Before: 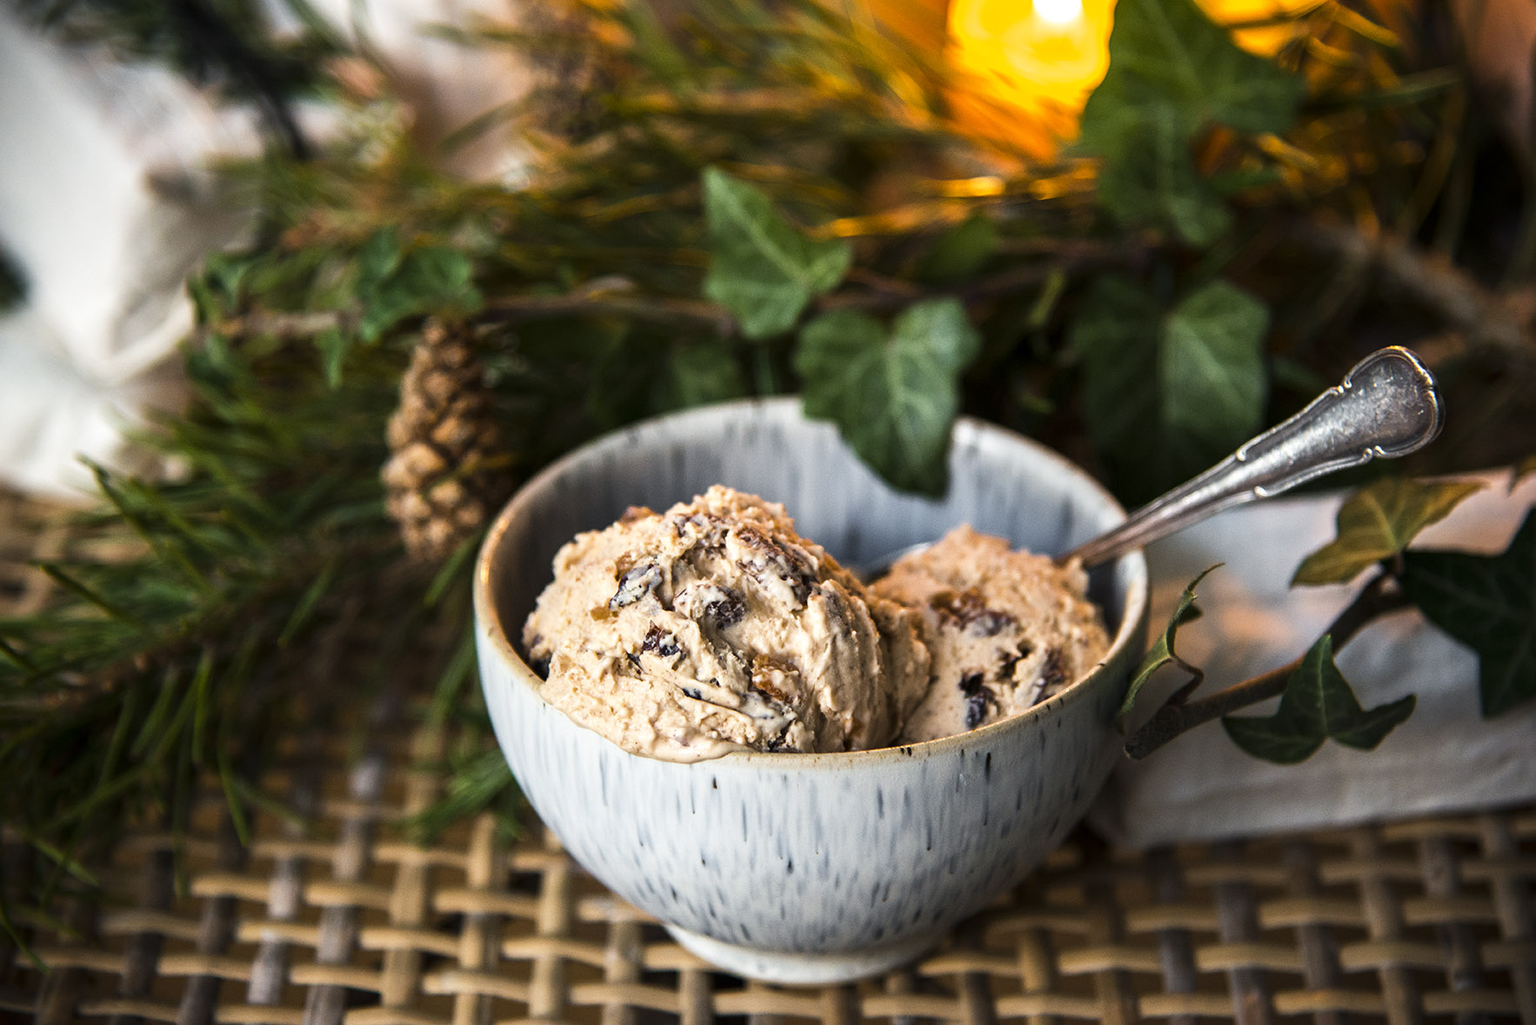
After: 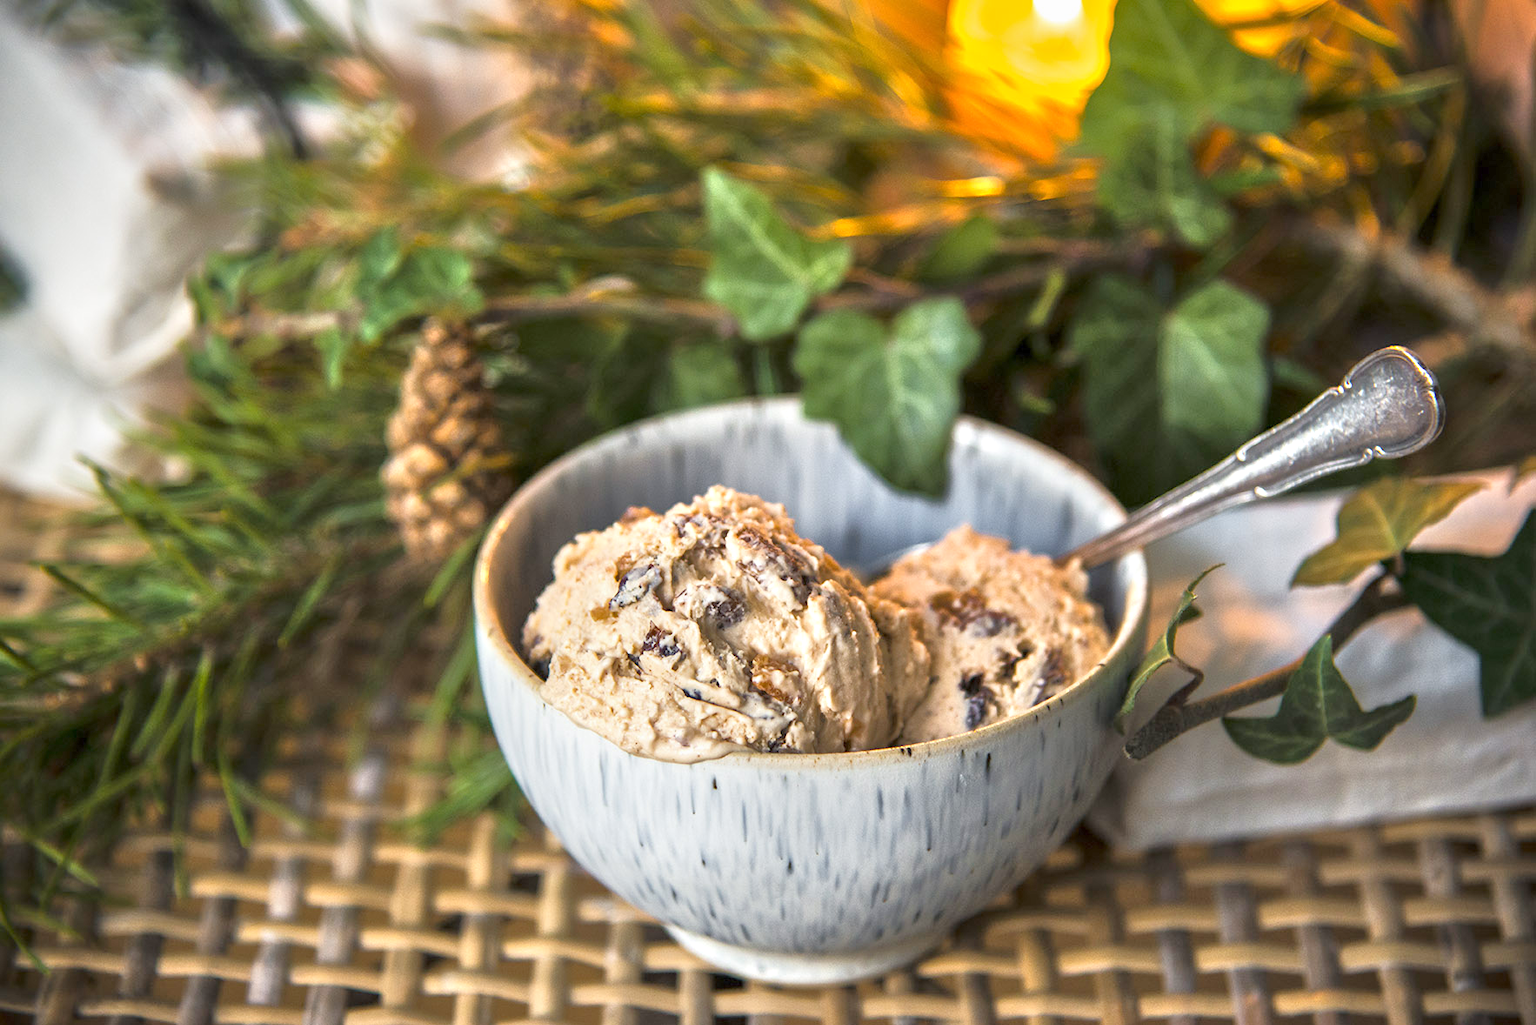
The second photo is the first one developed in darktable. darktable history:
tone equalizer: -8 EV 2 EV, -7 EV 1.98 EV, -6 EV 1.98 EV, -5 EV 1.99 EV, -4 EV 2 EV, -3 EV 1.48 EV, -2 EV 1 EV, -1 EV 0.475 EV
